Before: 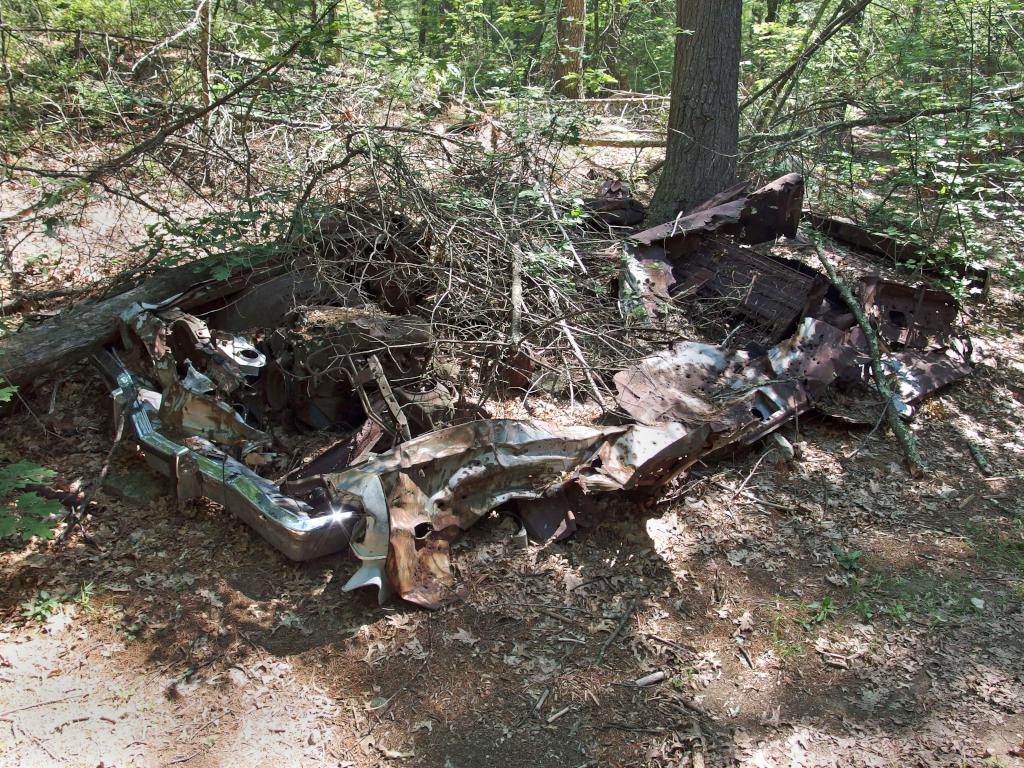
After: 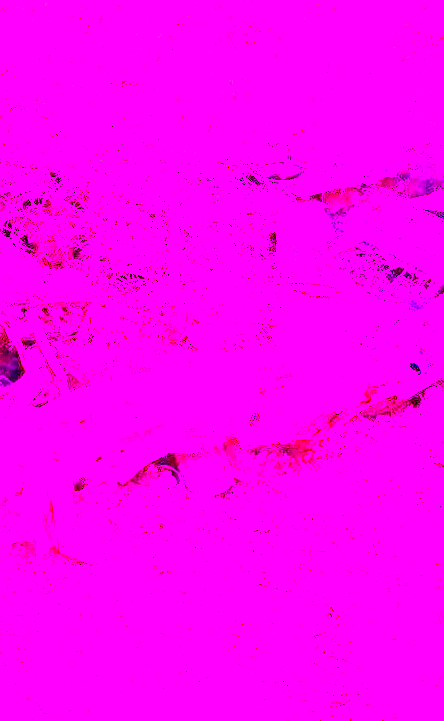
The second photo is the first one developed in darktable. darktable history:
contrast brightness saturation: contrast 0.2, brightness 0.16, saturation 0.22
white balance: red 8, blue 8
crop: left 33.452%, top 6.025%, right 23.155%
